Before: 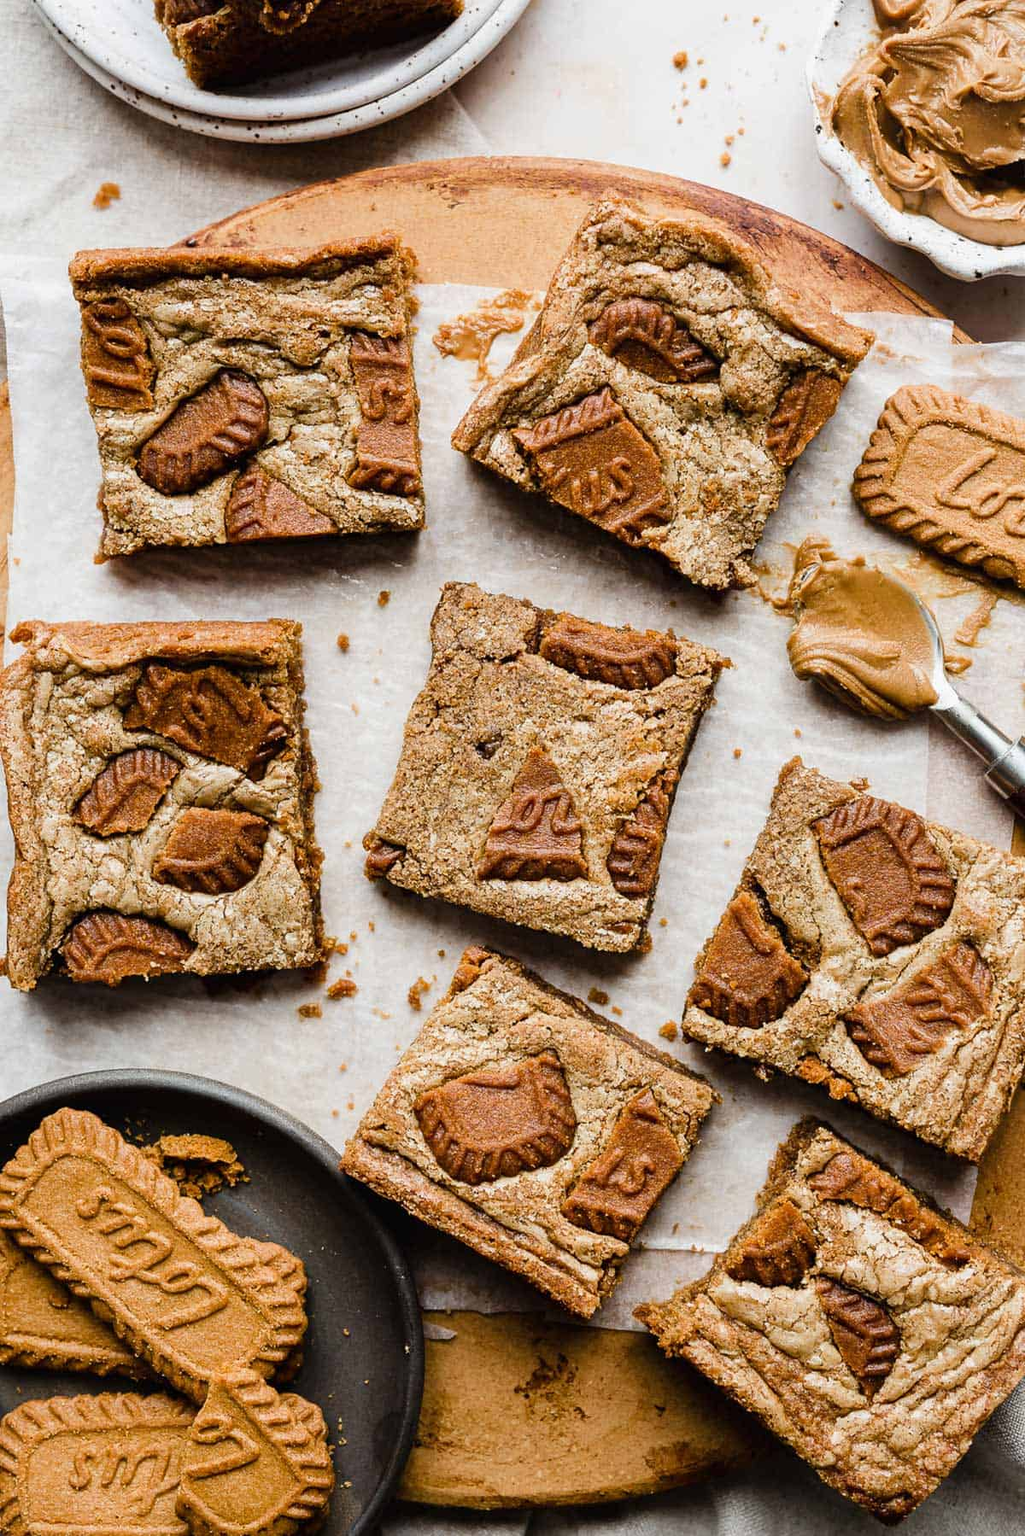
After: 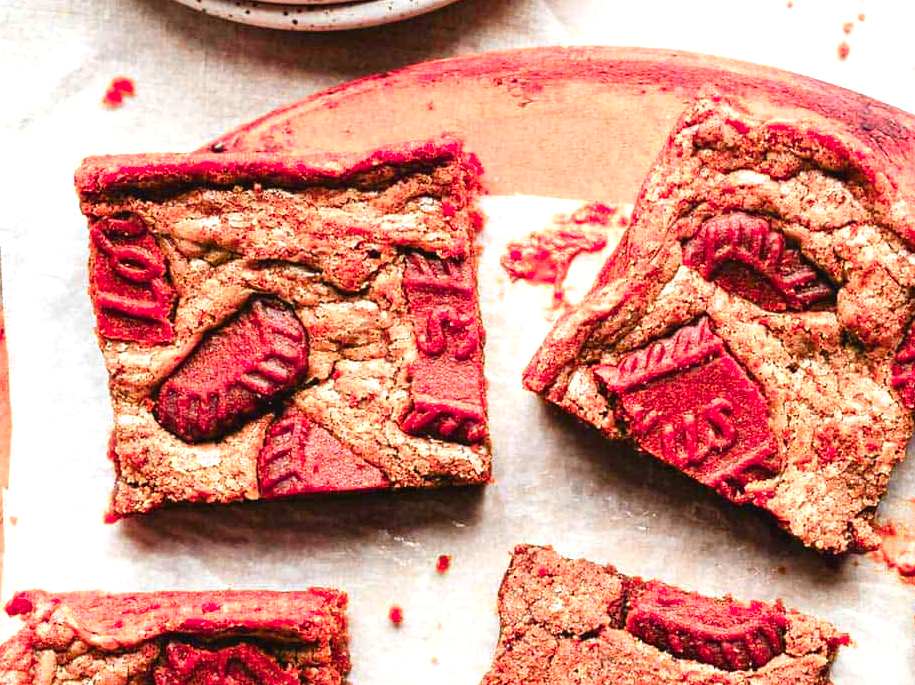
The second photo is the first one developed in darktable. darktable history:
color zones: curves: ch1 [(0.24, 0.634) (0.75, 0.5)]; ch2 [(0.253, 0.437) (0.745, 0.491)], mix 102.12%
exposure: black level correction -0.002, exposure 0.54 EV, compensate highlight preservation false
crop: left 0.579%, top 7.627%, right 23.167%, bottom 54.275%
